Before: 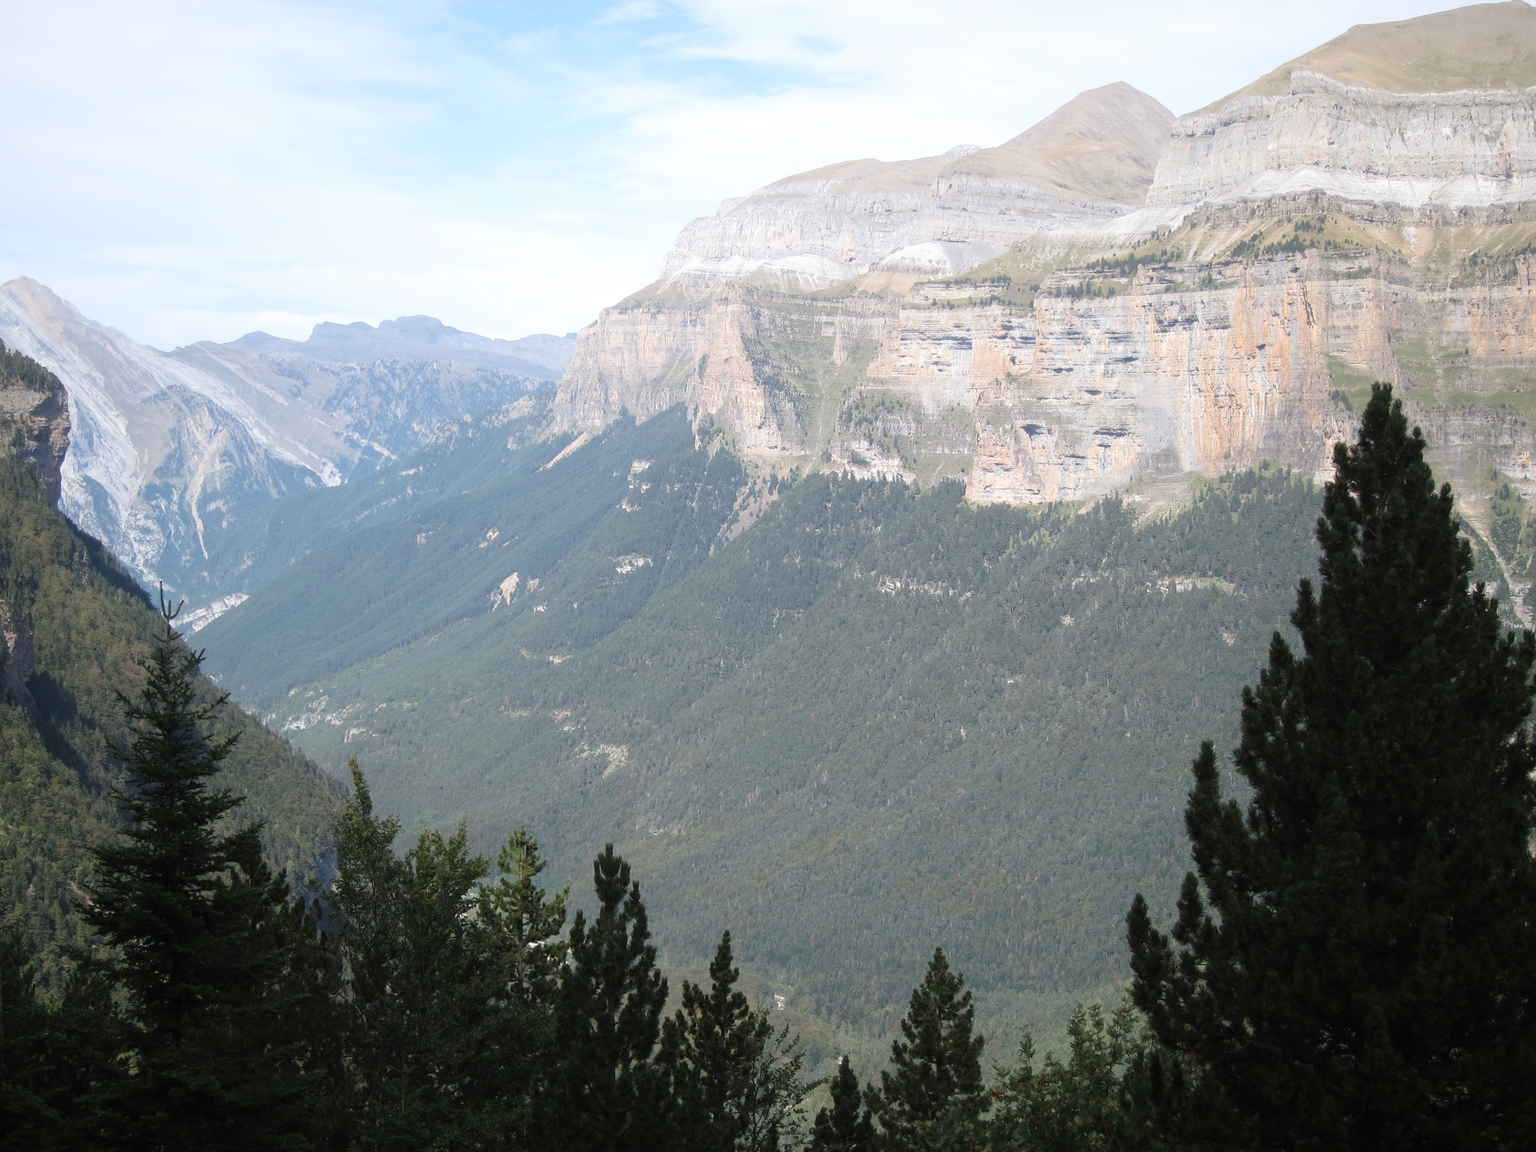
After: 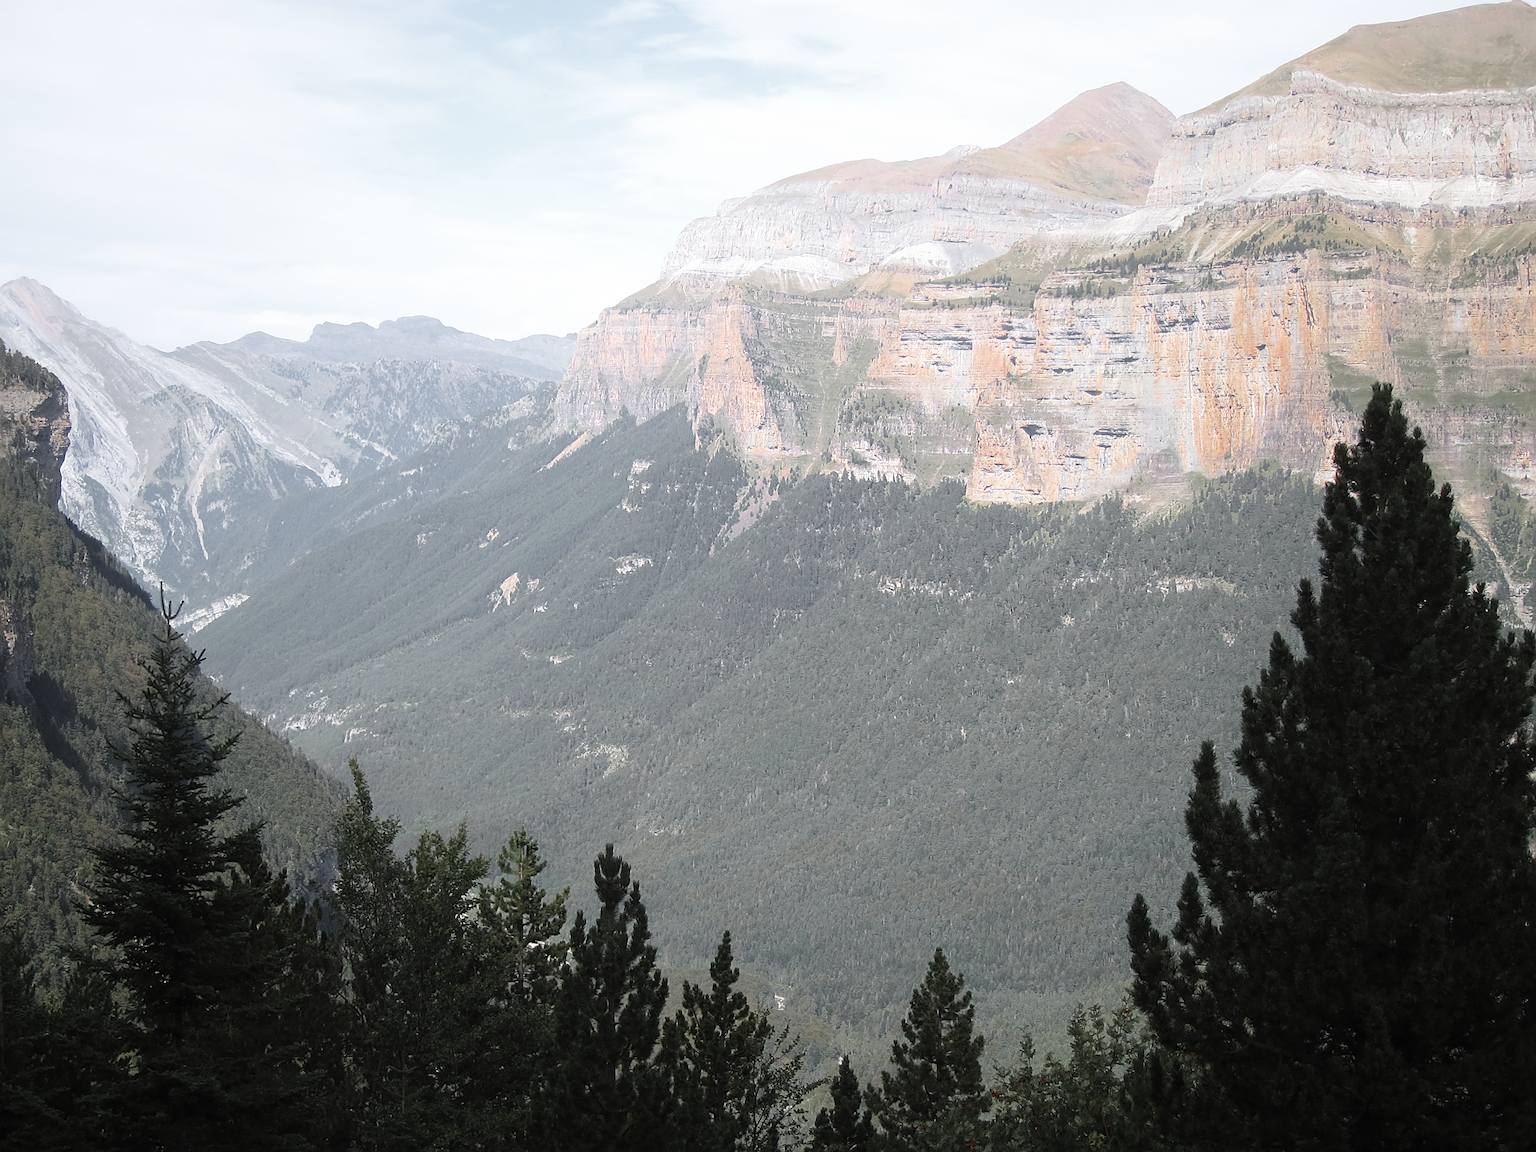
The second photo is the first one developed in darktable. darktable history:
color zones: curves: ch0 [(0, 0.48) (0.209, 0.398) (0.305, 0.332) (0.429, 0.493) (0.571, 0.5) (0.714, 0.5) (0.857, 0.5) (1, 0.48)]; ch1 [(0, 0.736) (0.143, 0.625) (0.225, 0.371) (0.429, 0.256) (0.571, 0.241) (0.714, 0.213) (0.857, 0.48) (1, 0.736)]; ch2 [(0, 0.448) (0.143, 0.498) (0.286, 0.5) (0.429, 0.5) (0.571, 0.5) (0.714, 0.5) (0.857, 0.5) (1, 0.448)]
exposure: compensate exposure bias true, compensate highlight preservation false
contrast brightness saturation: contrast 0.099, brightness 0.034, saturation 0.091
sharpen: radius 2.698, amount 0.656
